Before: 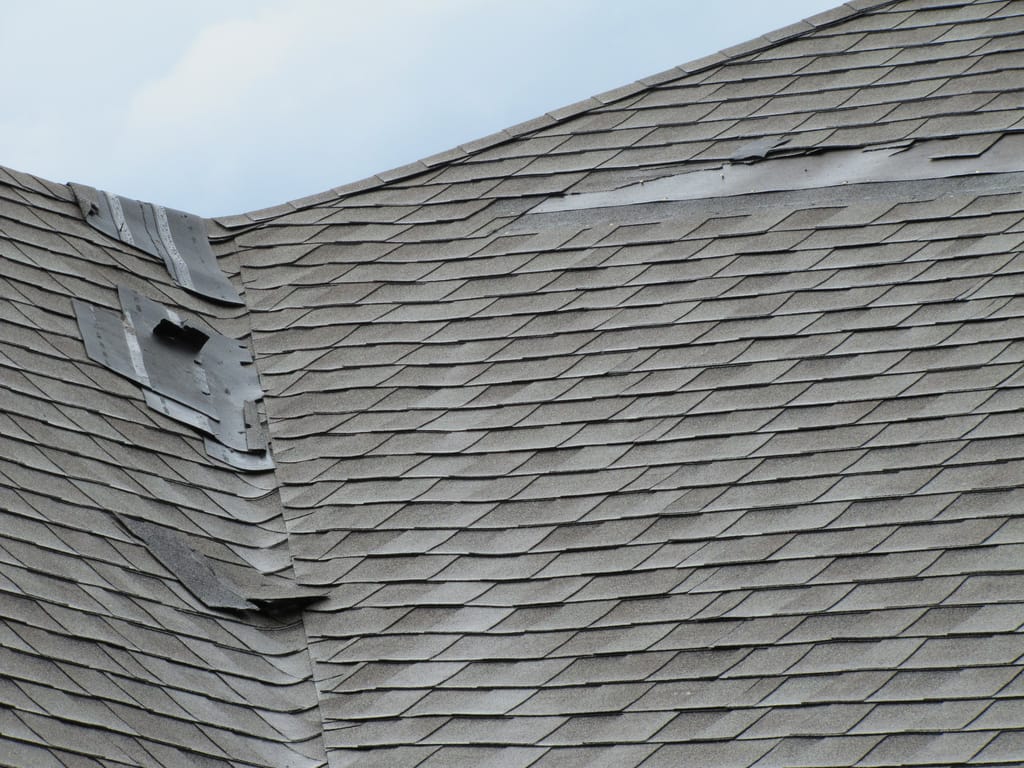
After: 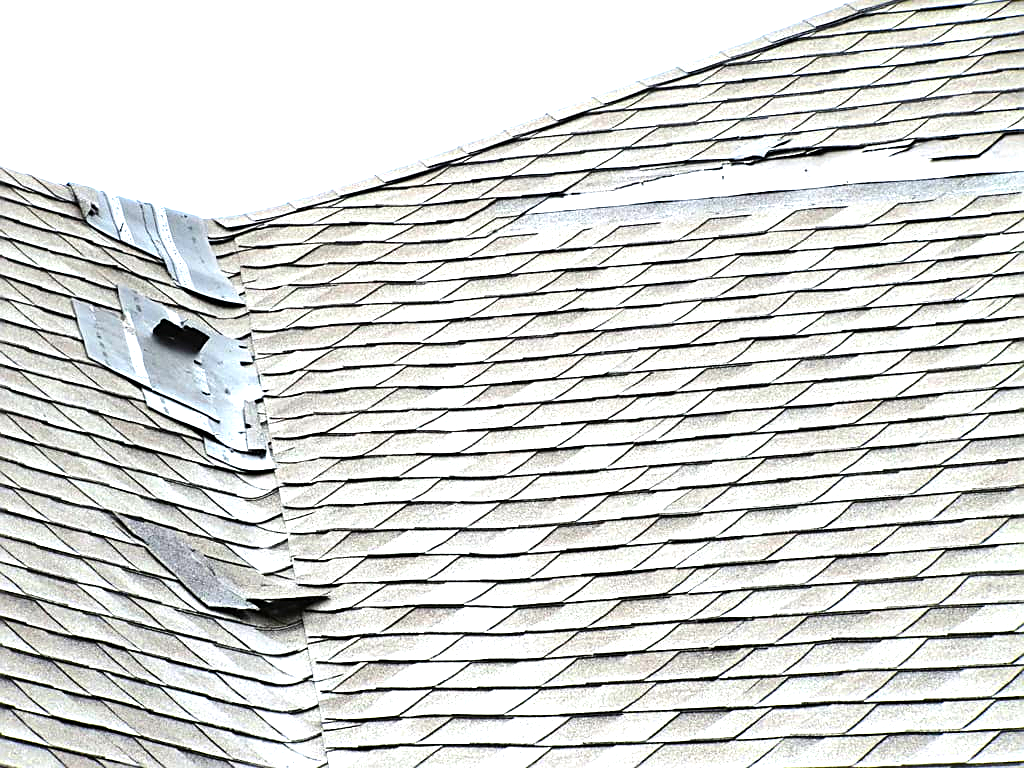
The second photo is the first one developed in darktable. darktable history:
color balance rgb: perceptual saturation grading › global saturation 35.944%, perceptual saturation grading › shadows 34.637%, global vibrance 20%
tone equalizer: -8 EV -0.788 EV, -7 EV -0.73 EV, -6 EV -0.577 EV, -5 EV -0.365 EV, -3 EV 0.391 EV, -2 EV 0.6 EV, -1 EV 0.695 EV, +0 EV 0.729 EV, edges refinement/feathering 500, mask exposure compensation -1.24 EV, preserve details no
exposure: black level correction 0, exposure 1.178 EV, compensate exposure bias true, compensate highlight preservation false
sharpen: on, module defaults
